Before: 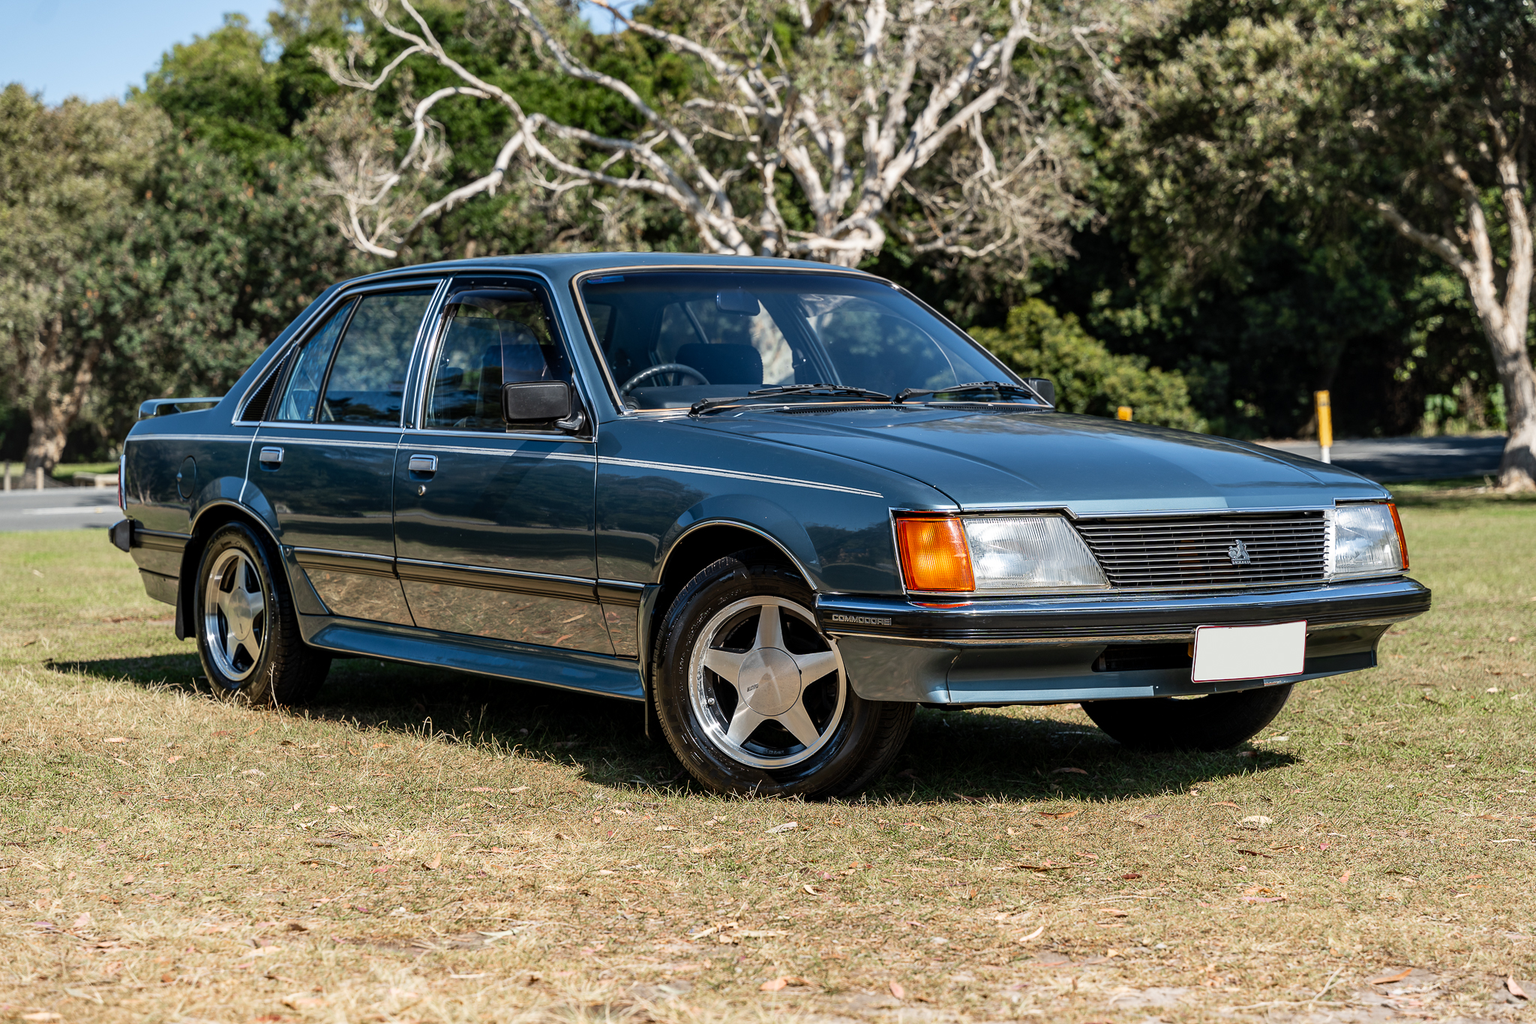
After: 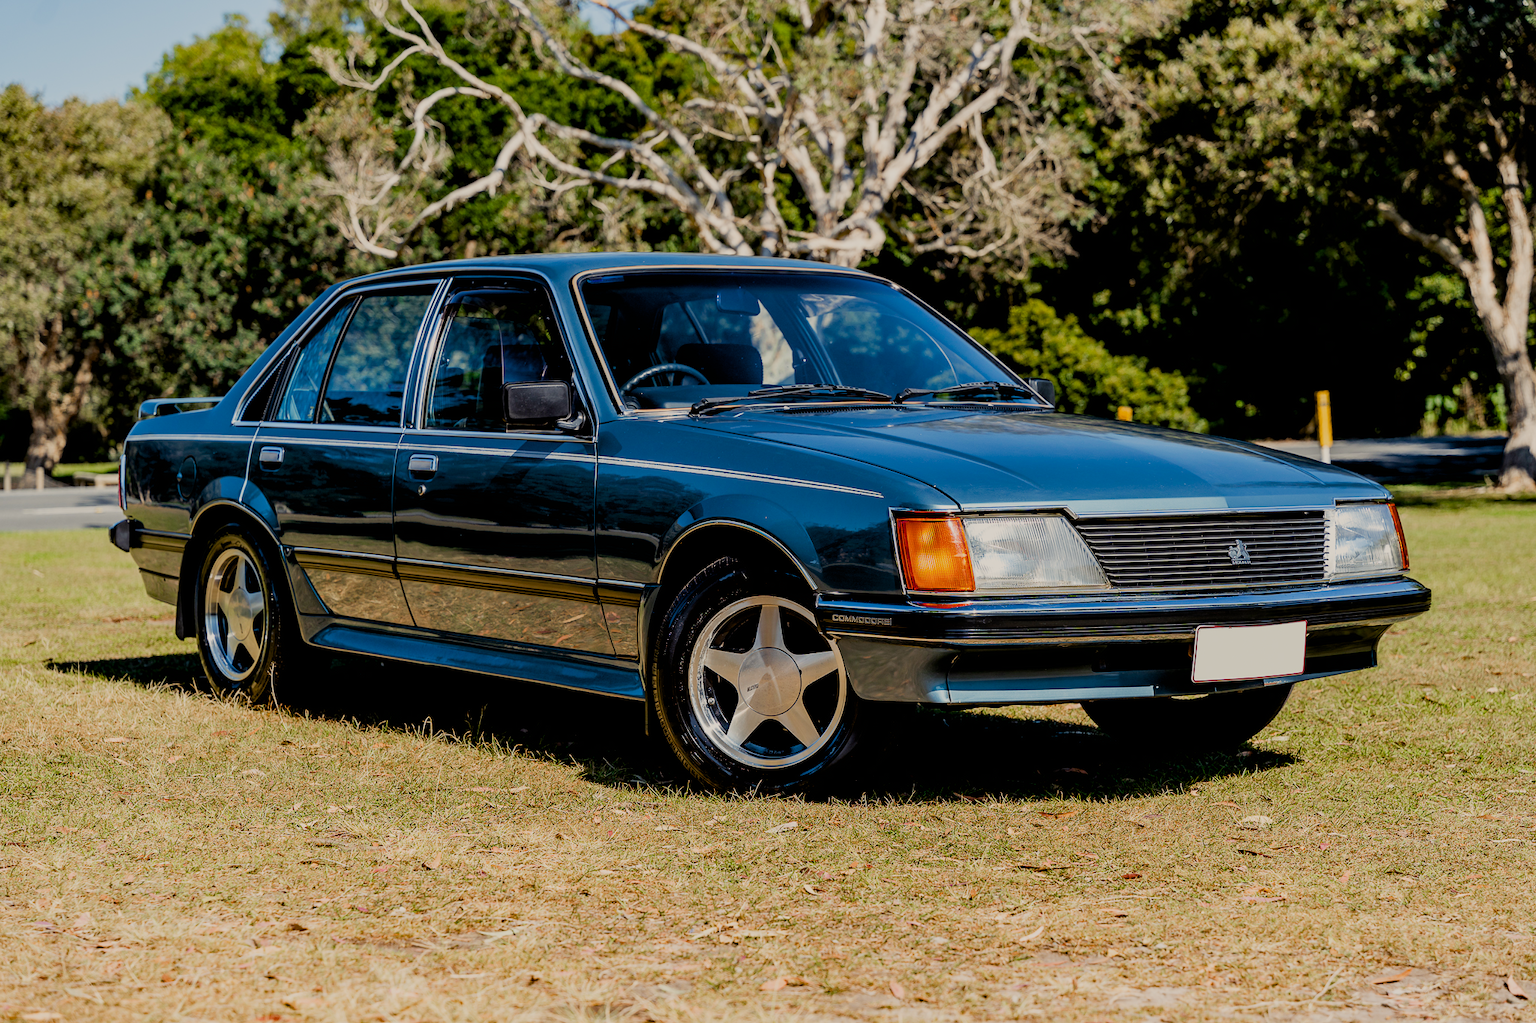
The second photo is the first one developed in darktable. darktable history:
filmic rgb: black relative exposure -6.68 EV, white relative exposure 4.56 EV, hardness 3.25
color balance rgb: shadows lift › chroma 3%, shadows lift › hue 280.8°, power › hue 330°, highlights gain › chroma 3%, highlights gain › hue 75.6°, global offset › luminance -1%, perceptual saturation grading › global saturation 20%, perceptual saturation grading › highlights -25%, perceptual saturation grading › shadows 50%, global vibrance 20%
